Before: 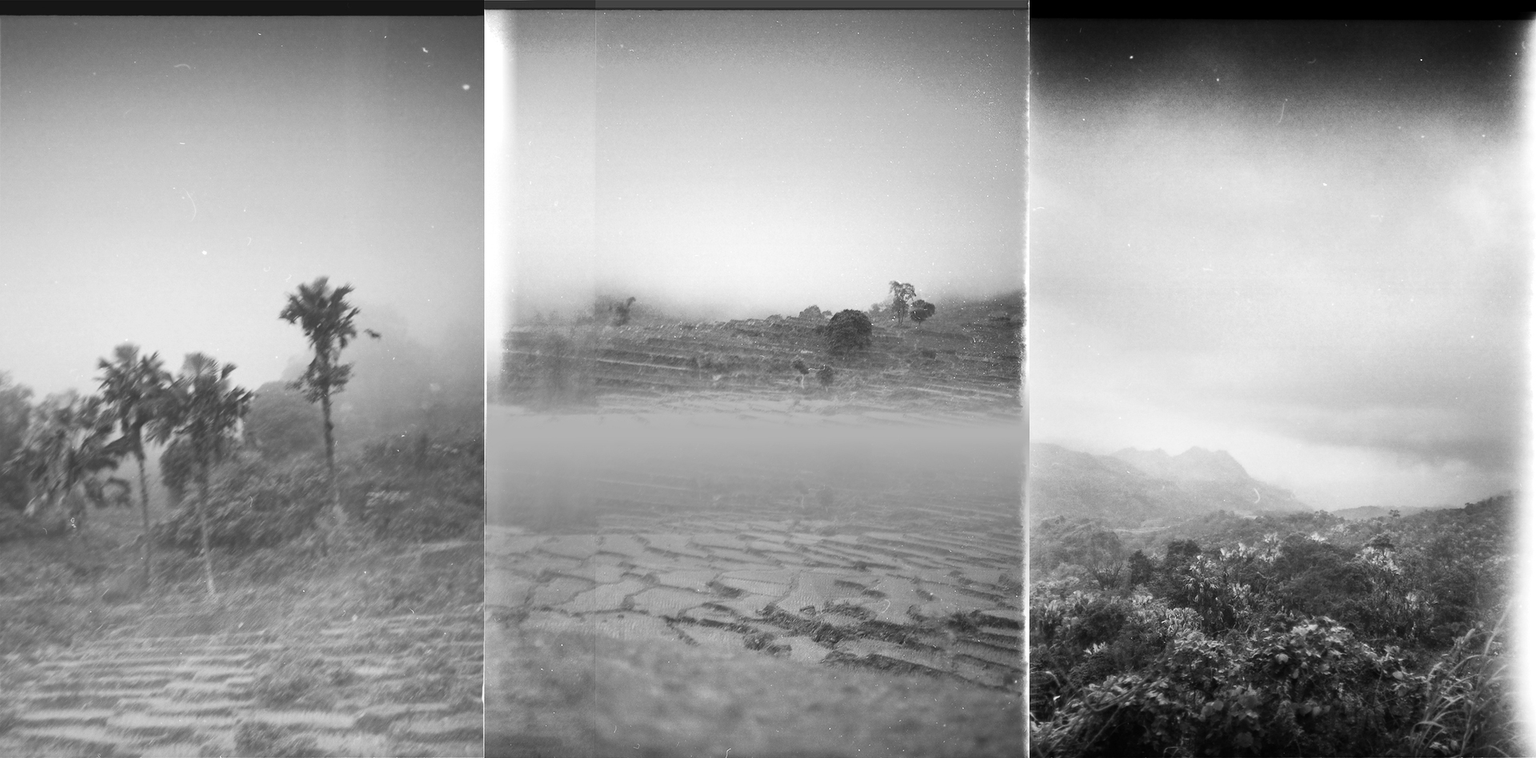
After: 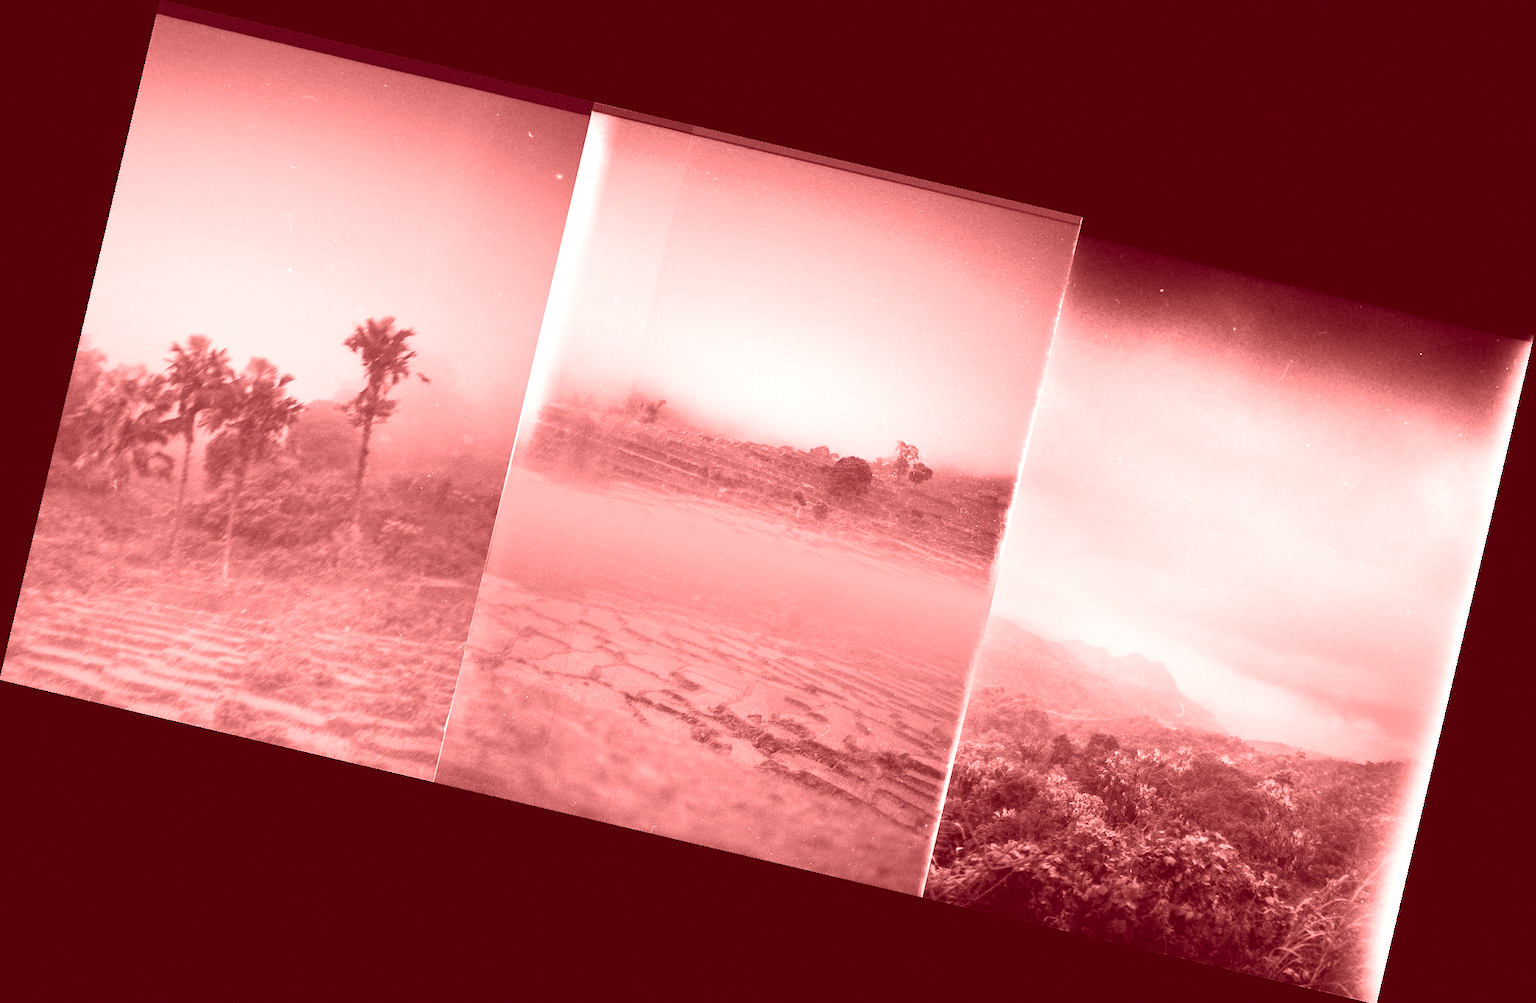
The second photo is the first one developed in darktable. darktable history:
rotate and perspective: rotation 13.27°, automatic cropping off
grain: coarseness 0.09 ISO
colorize: saturation 60%, source mix 100%
